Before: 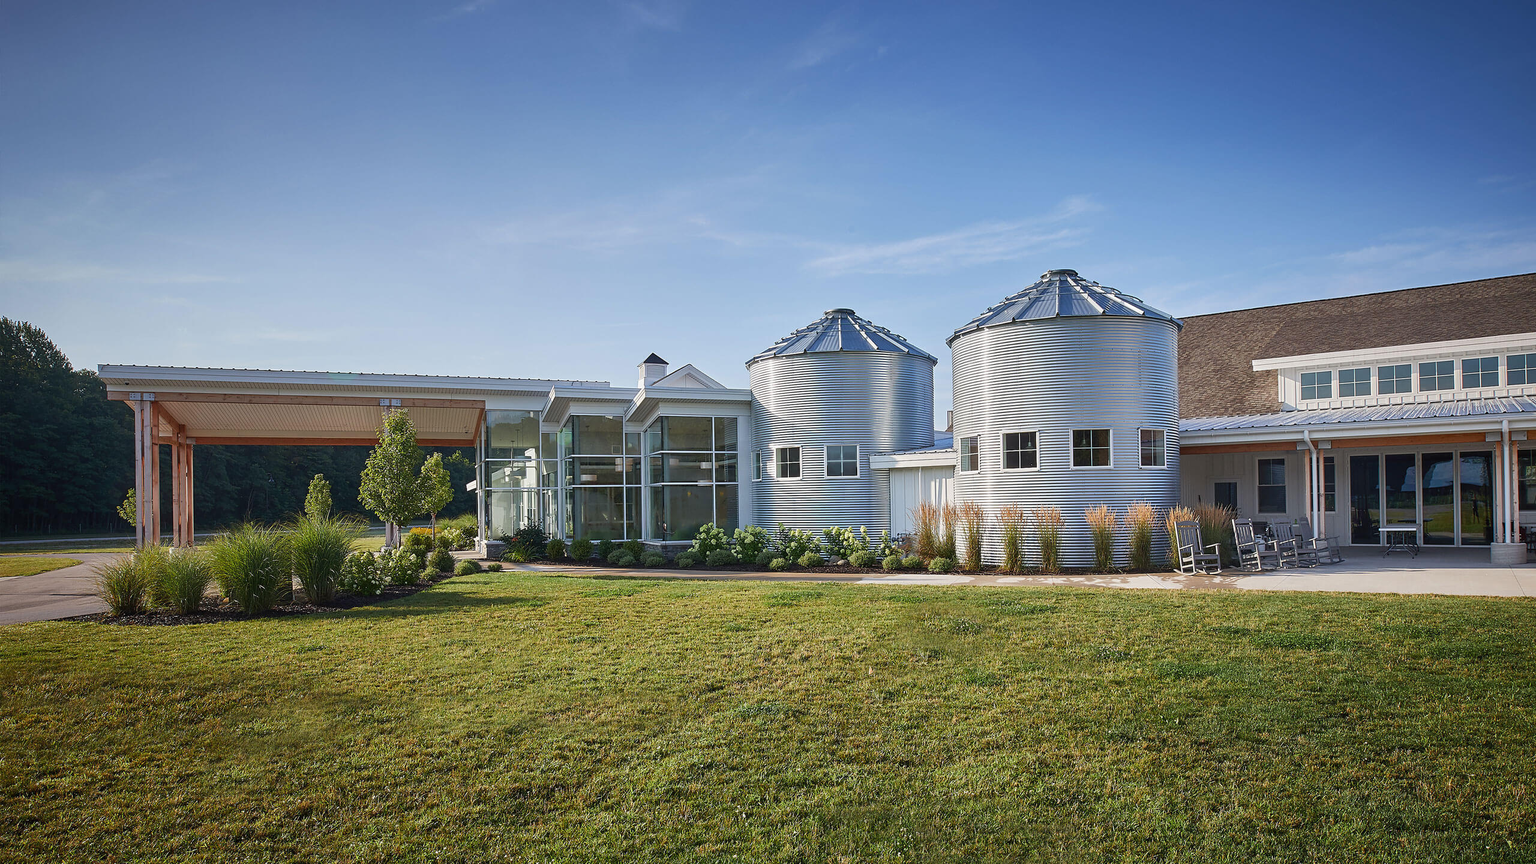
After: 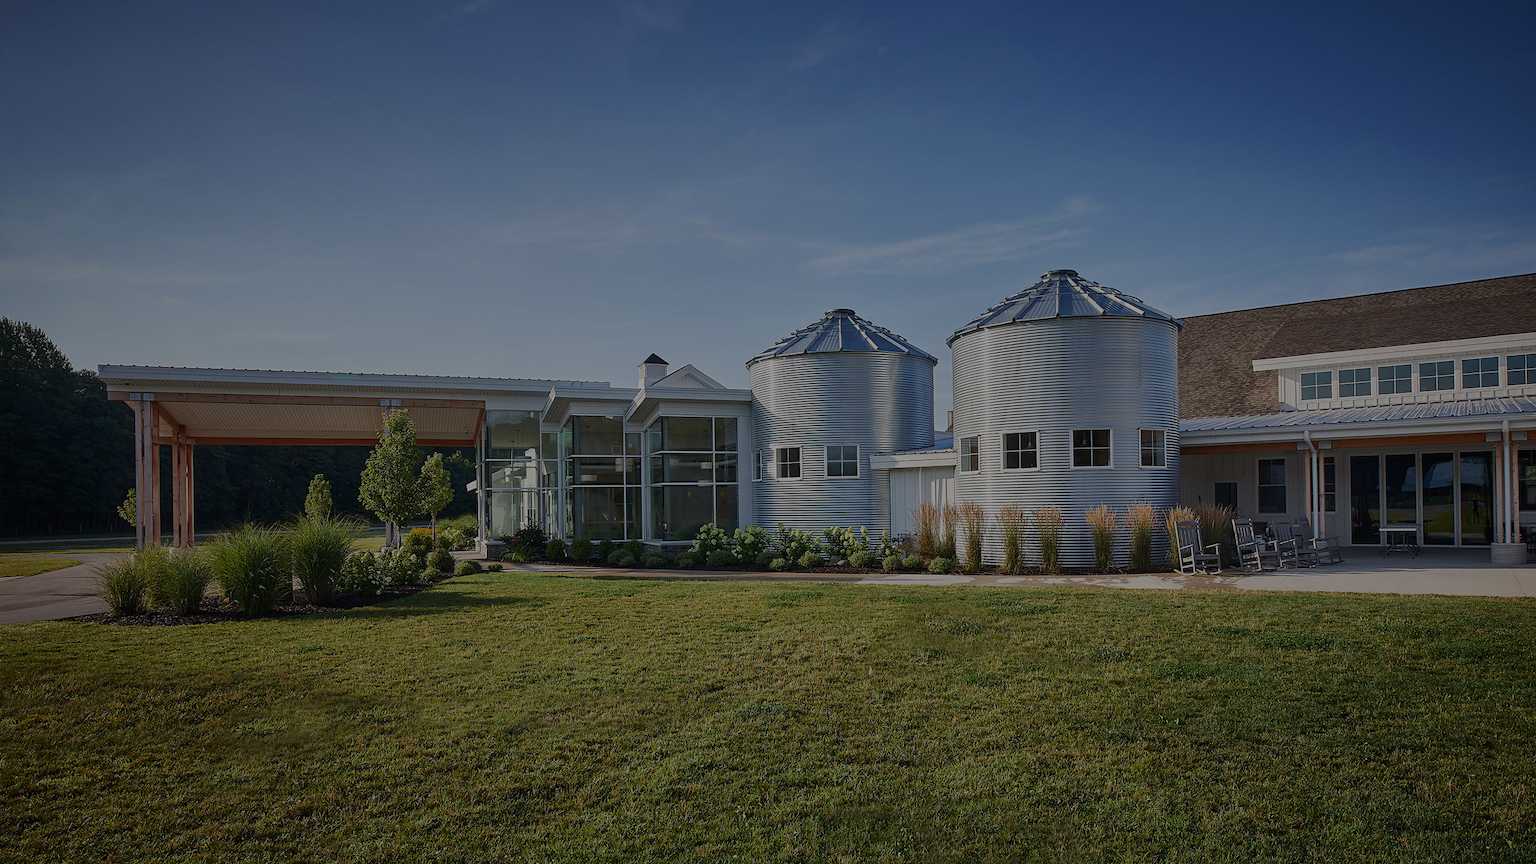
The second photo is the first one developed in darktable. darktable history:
exposure: exposure -1.499 EV, compensate highlight preservation false
